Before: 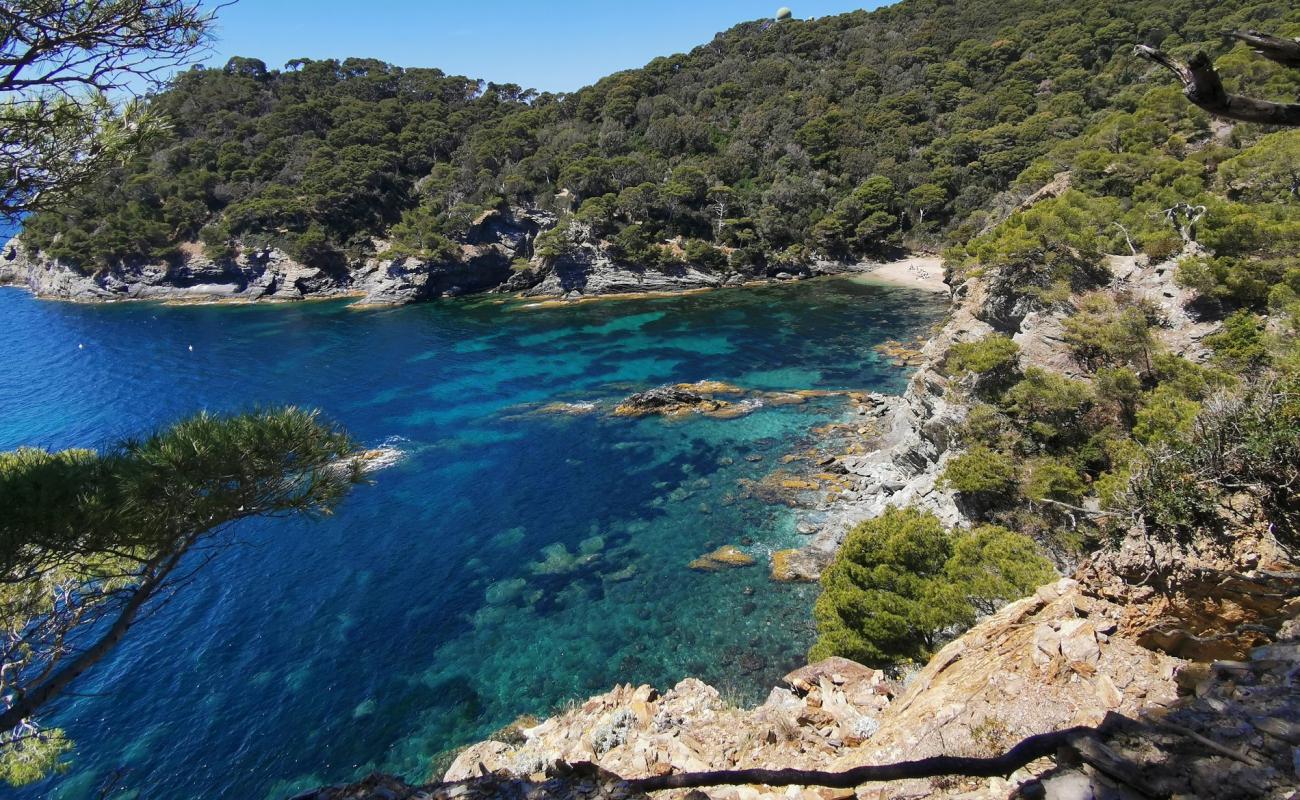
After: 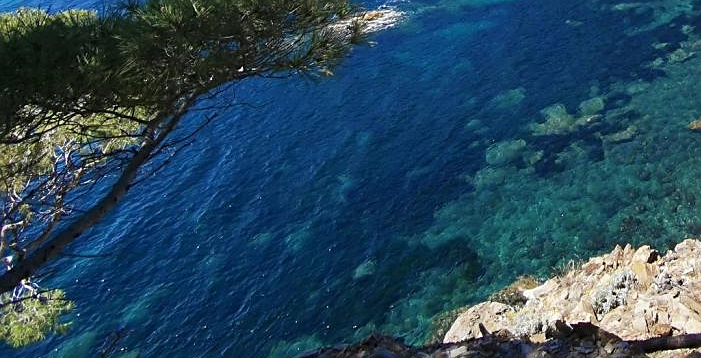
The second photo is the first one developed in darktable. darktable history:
crop and rotate: top 54.943%, right 46.047%, bottom 0.225%
sharpen: on, module defaults
color zones: curves: ch1 [(0.113, 0.438) (0.75, 0.5)]; ch2 [(0.12, 0.526) (0.75, 0.5)]
